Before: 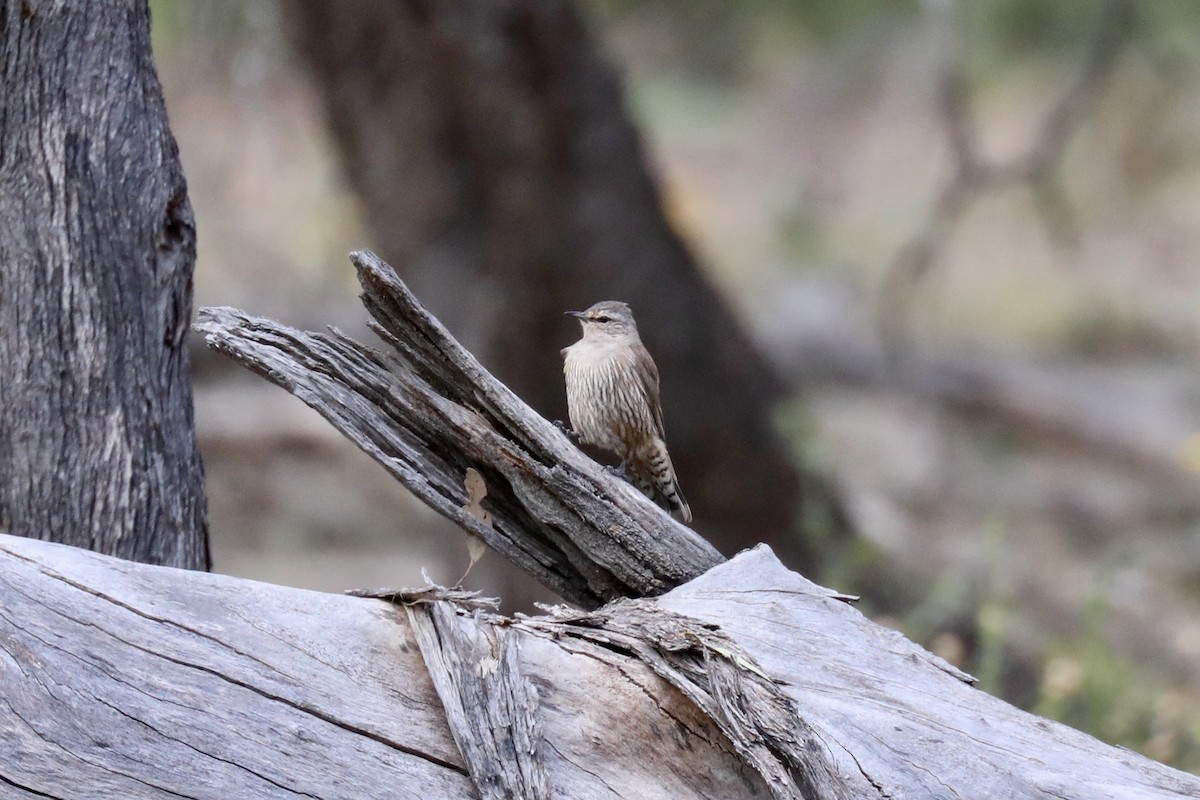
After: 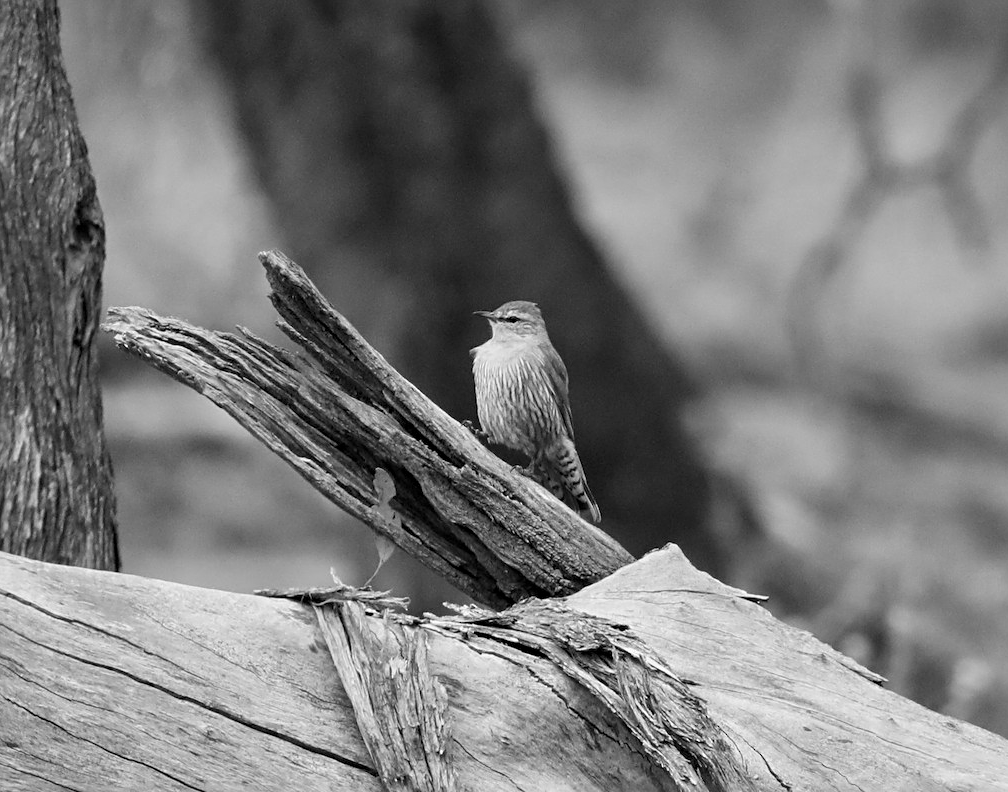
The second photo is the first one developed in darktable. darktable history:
sharpen: radius 2.529, amount 0.323
monochrome: a 16.06, b 15.48, size 1
crop: left 7.598%, right 7.873%
